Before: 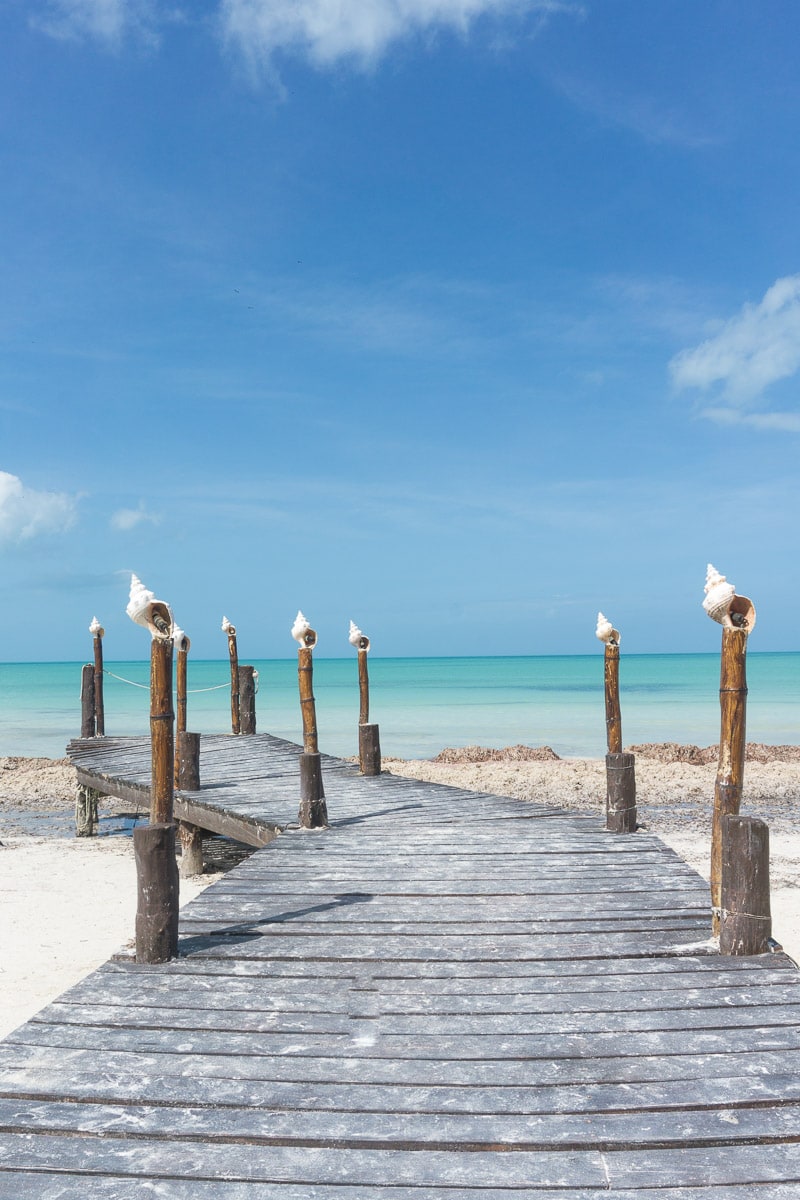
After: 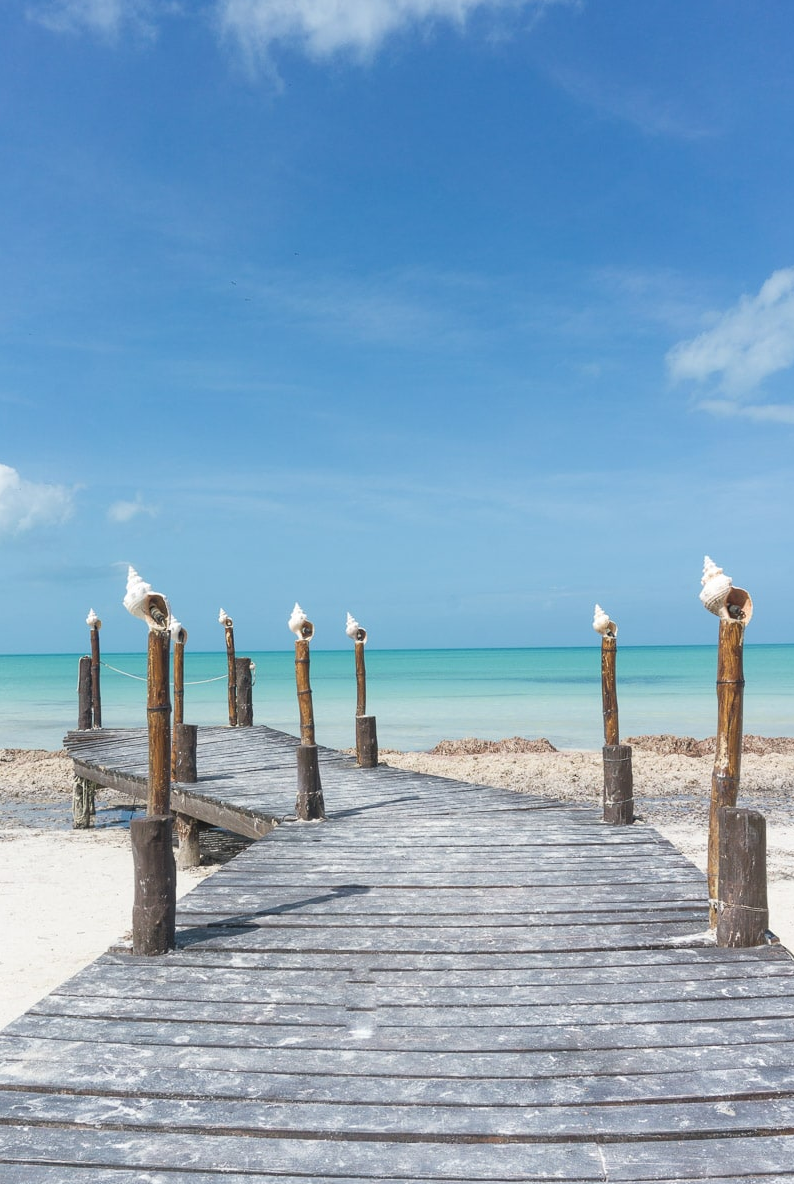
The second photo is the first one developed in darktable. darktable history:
crop: left 0.443%, top 0.69%, right 0.234%, bottom 0.59%
